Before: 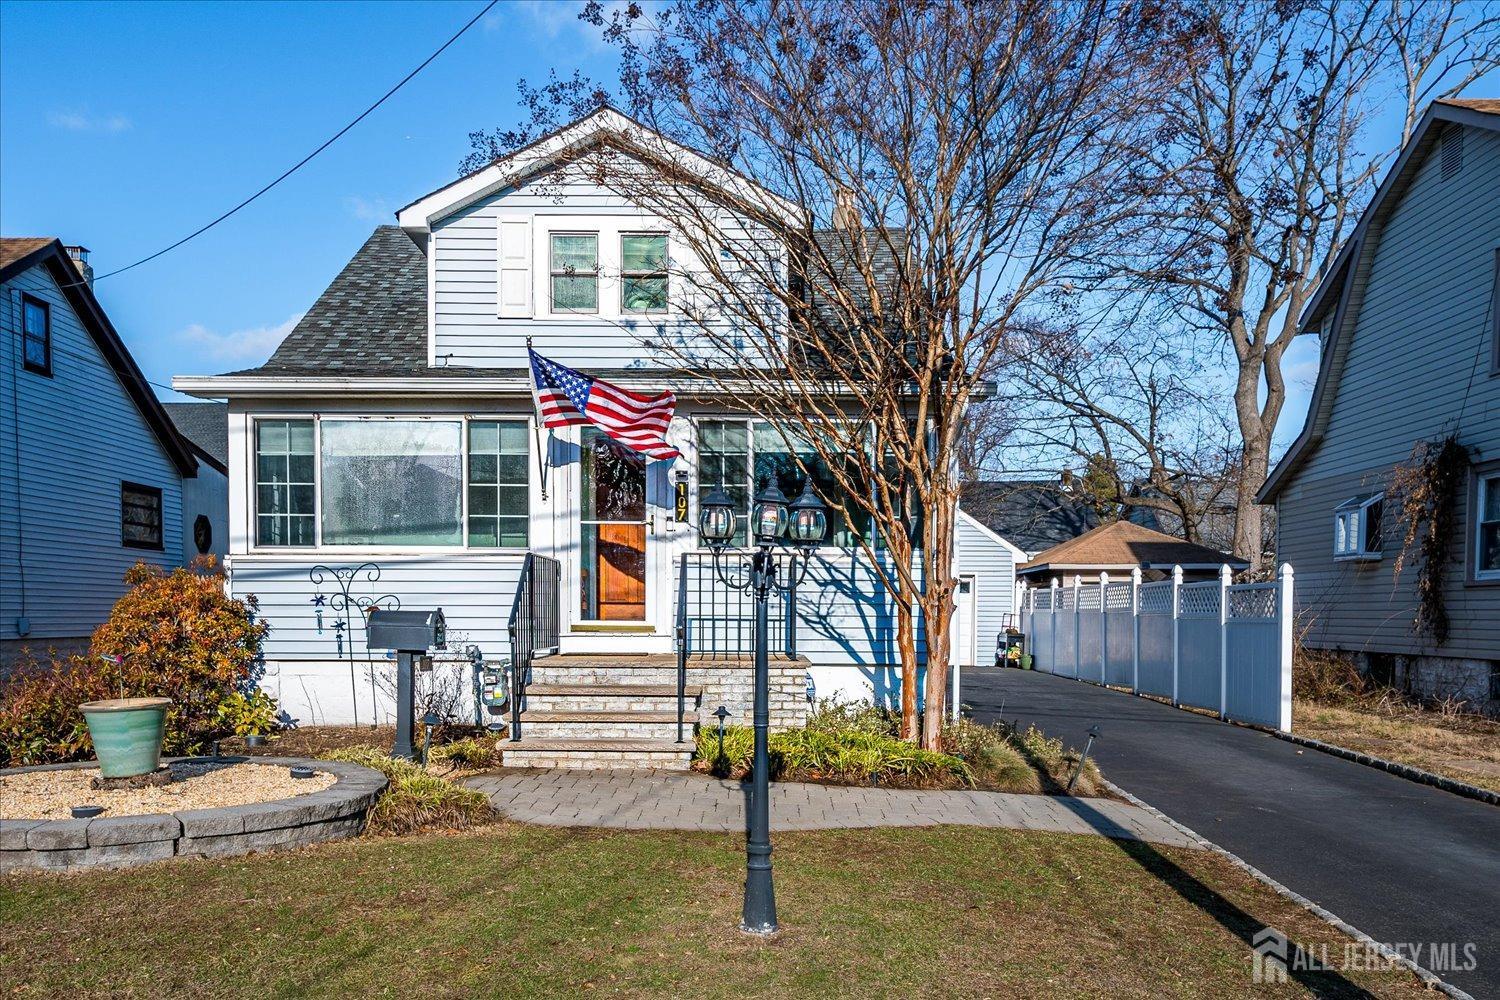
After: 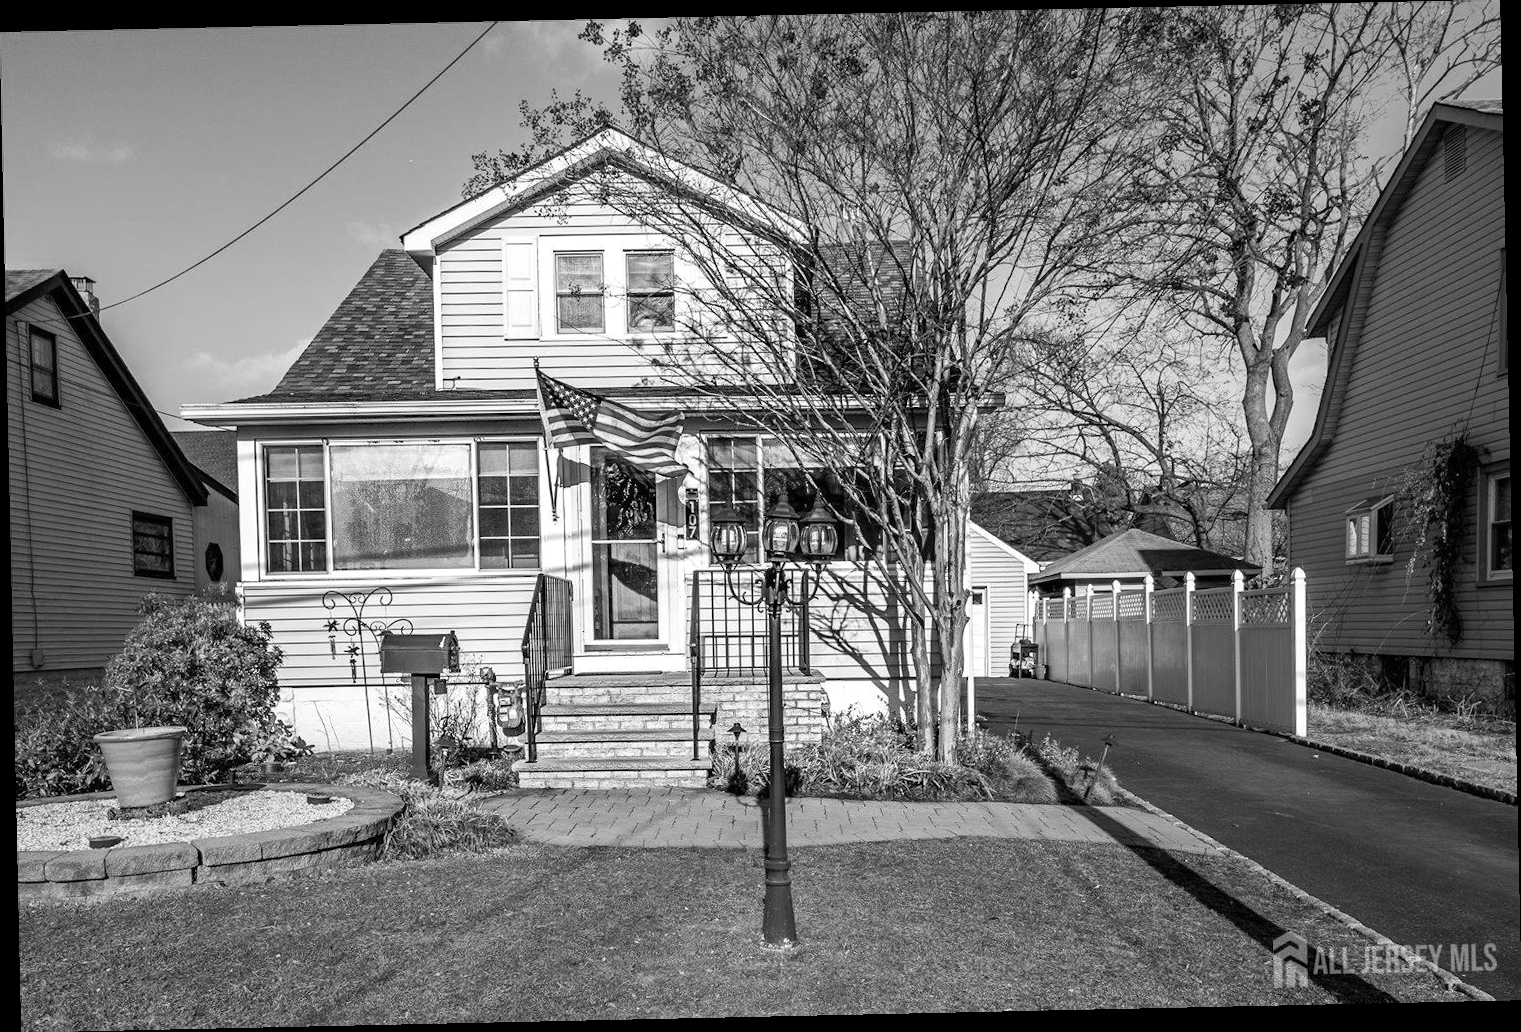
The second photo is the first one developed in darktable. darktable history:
monochrome: on, module defaults
white balance: red 1.138, green 0.996, blue 0.812
rotate and perspective: rotation -1.24°, automatic cropping off
tone equalizer: on, module defaults
